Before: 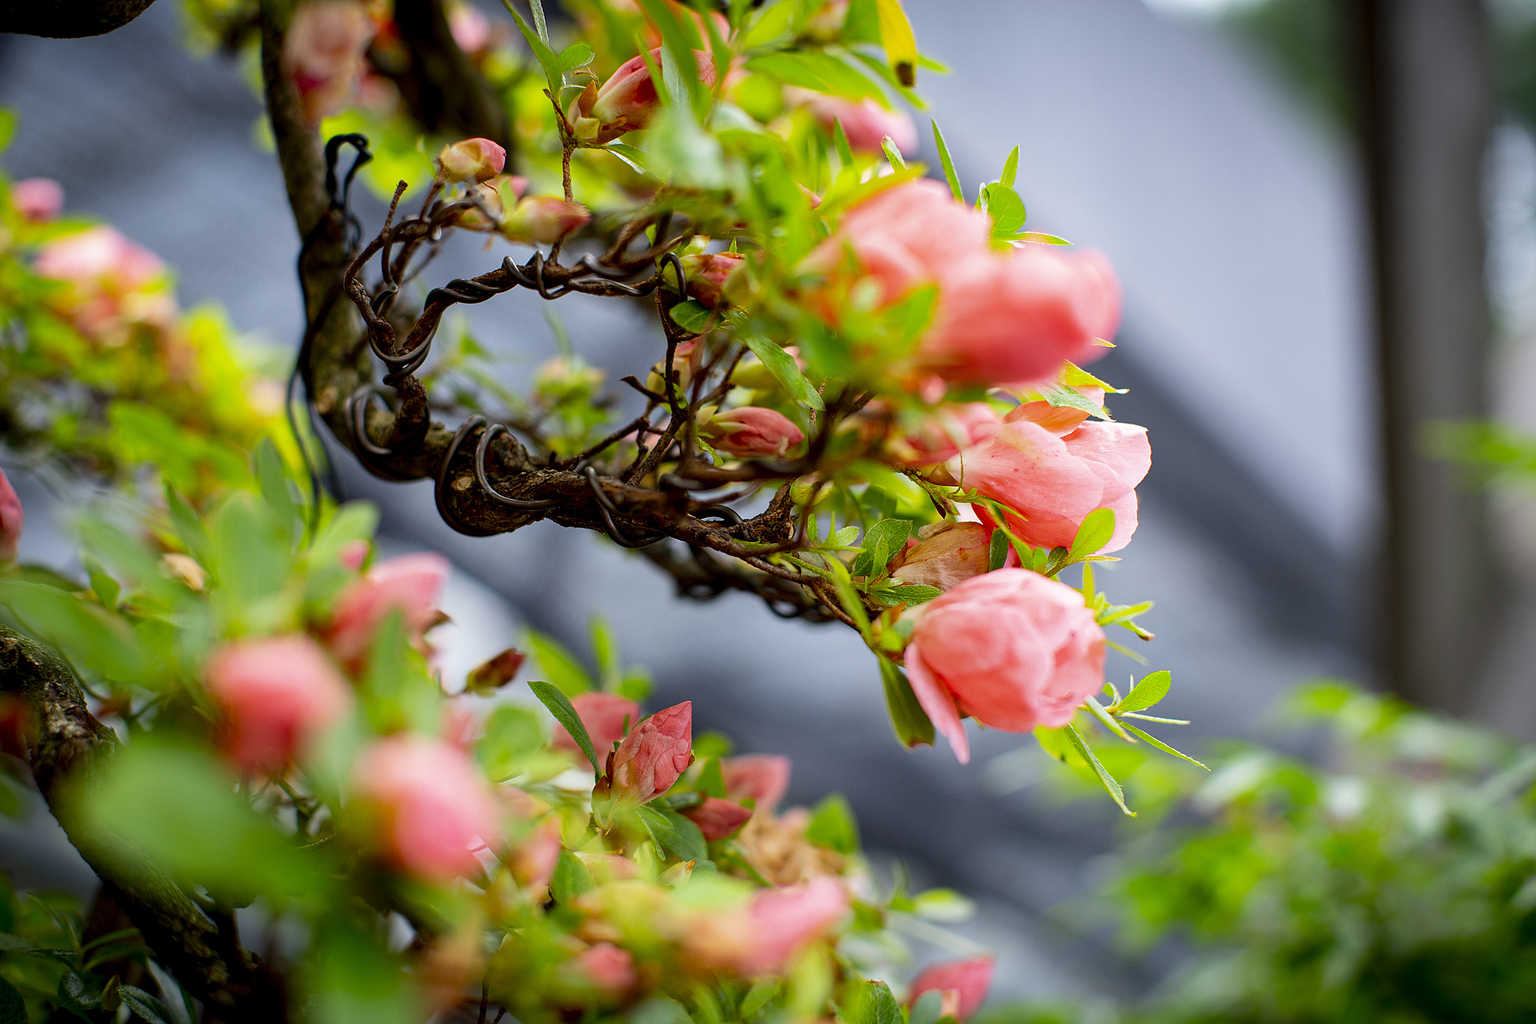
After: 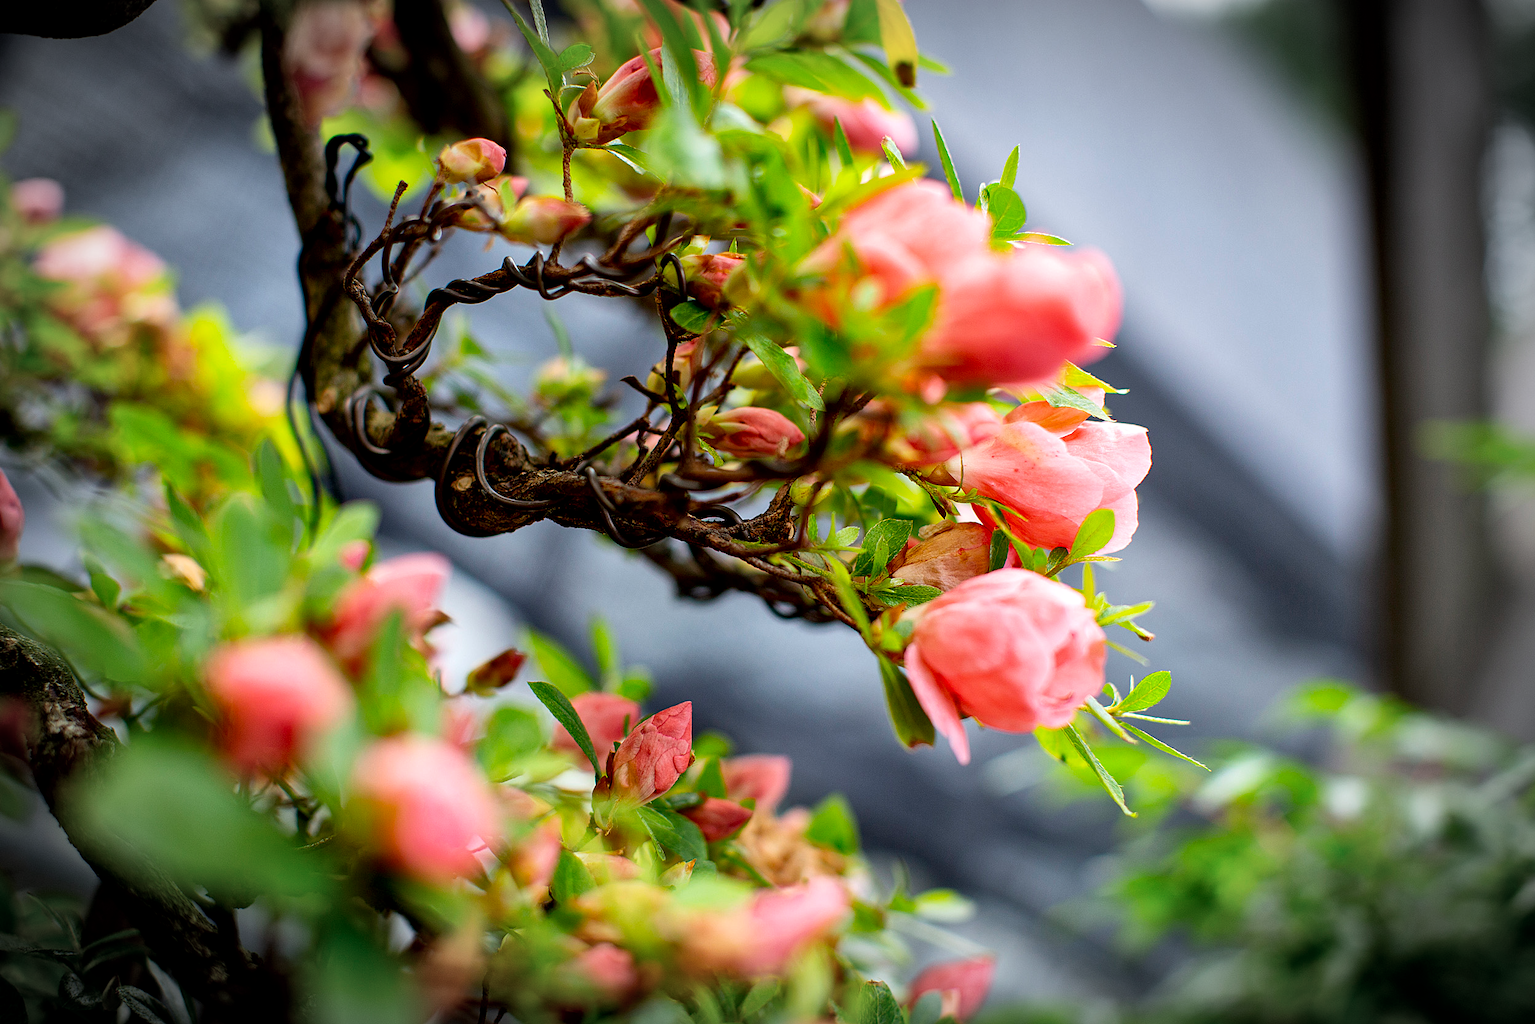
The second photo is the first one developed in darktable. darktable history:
vignetting: fall-off start 79.43%, saturation -0.649, width/height ratio 1.327, unbound false
local contrast: mode bilateral grid, contrast 20, coarseness 50, detail 141%, midtone range 0.2
